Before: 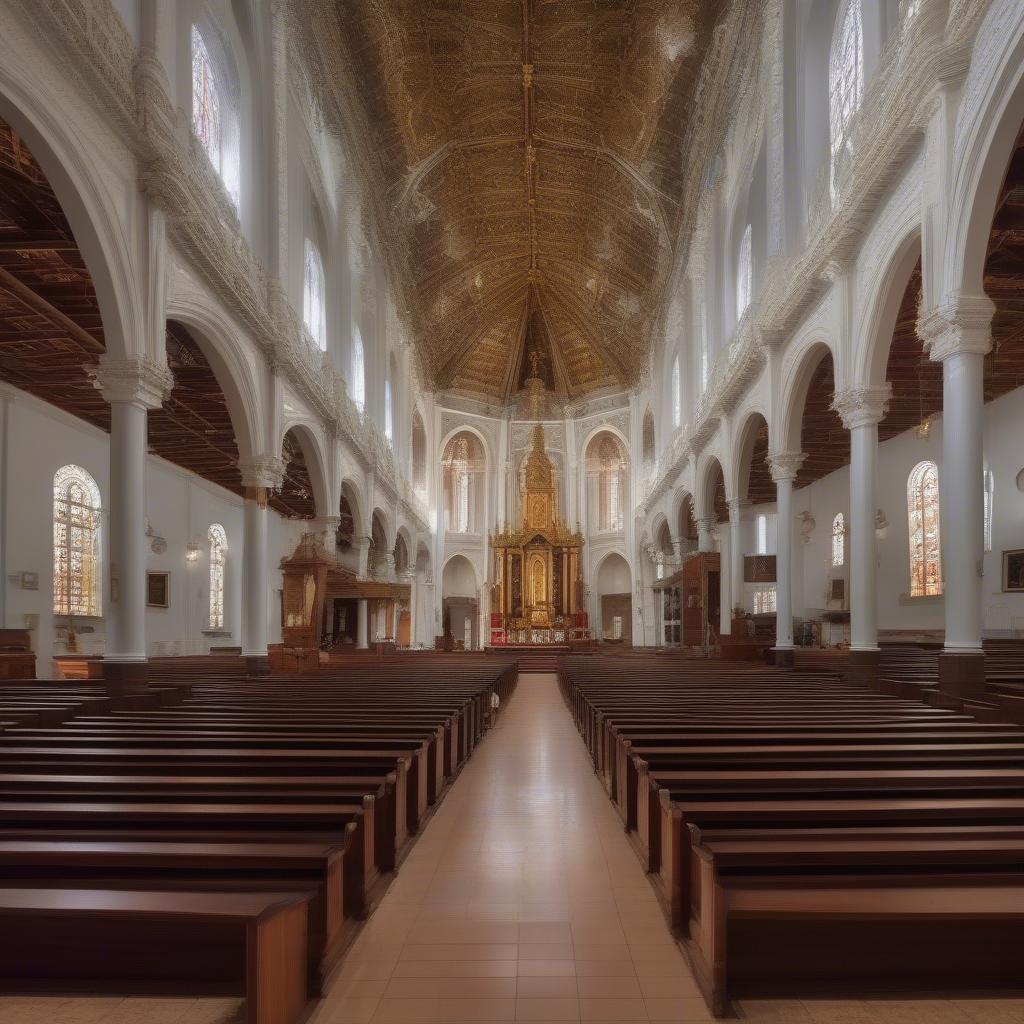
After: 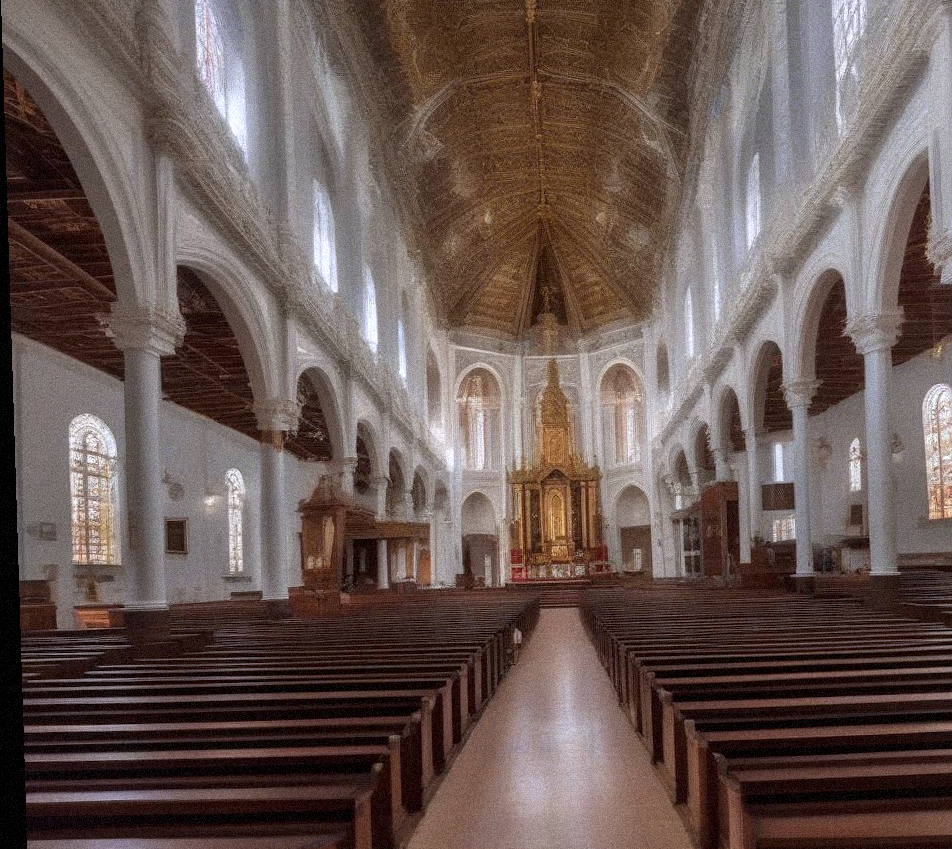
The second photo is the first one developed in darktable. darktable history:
local contrast: on, module defaults
color calibration: illuminant as shot in camera, x 0.358, y 0.373, temperature 4628.91 K
rotate and perspective: rotation -1.77°, lens shift (horizontal) 0.004, automatic cropping off
crop: top 7.49%, right 9.717%, bottom 11.943%
grain: coarseness 9.38 ISO, strength 34.99%, mid-tones bias 0%
